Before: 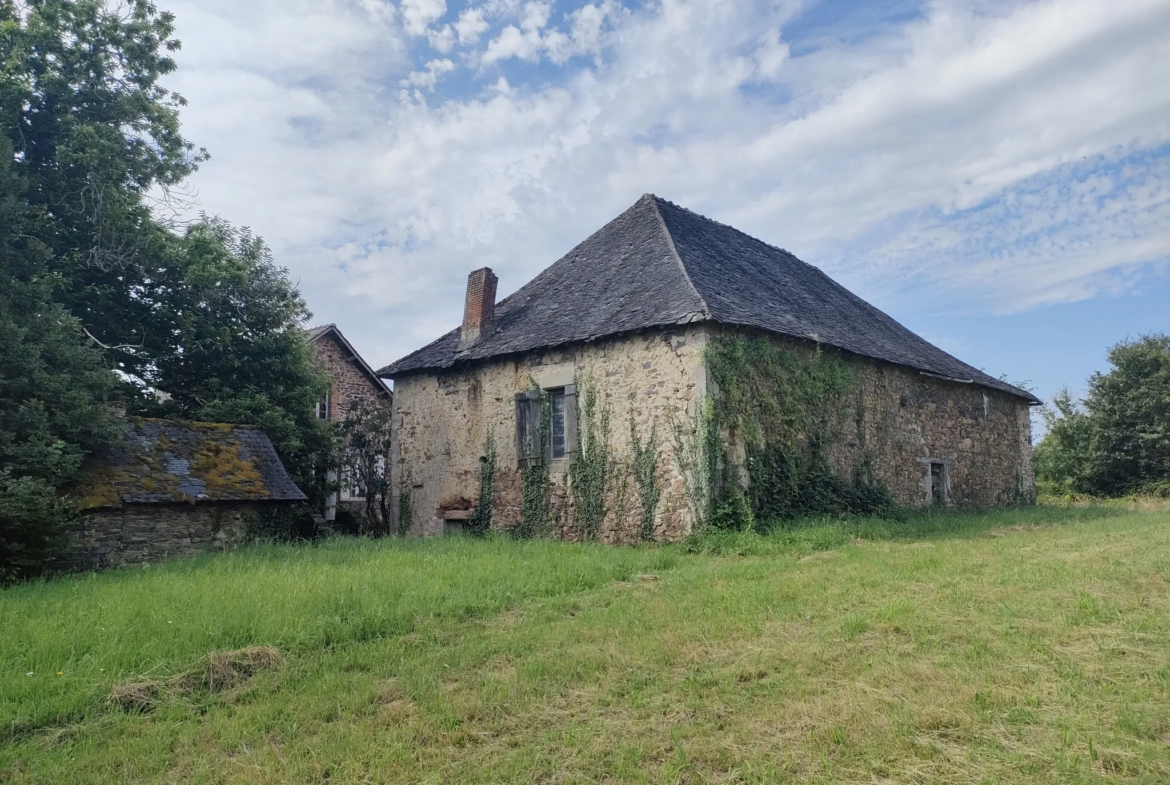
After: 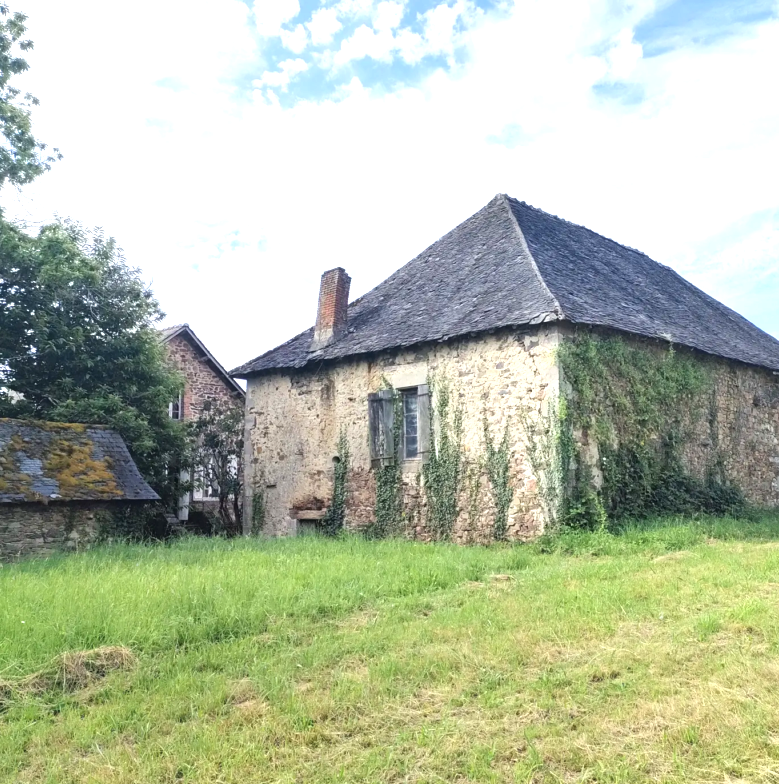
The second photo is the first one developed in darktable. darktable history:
exposure: black level correction 0, exposure 1.2 EV, compensate exposure bias true, compensate highlight preservation false
crop and rotate: left 12.648%, right 20.685%
